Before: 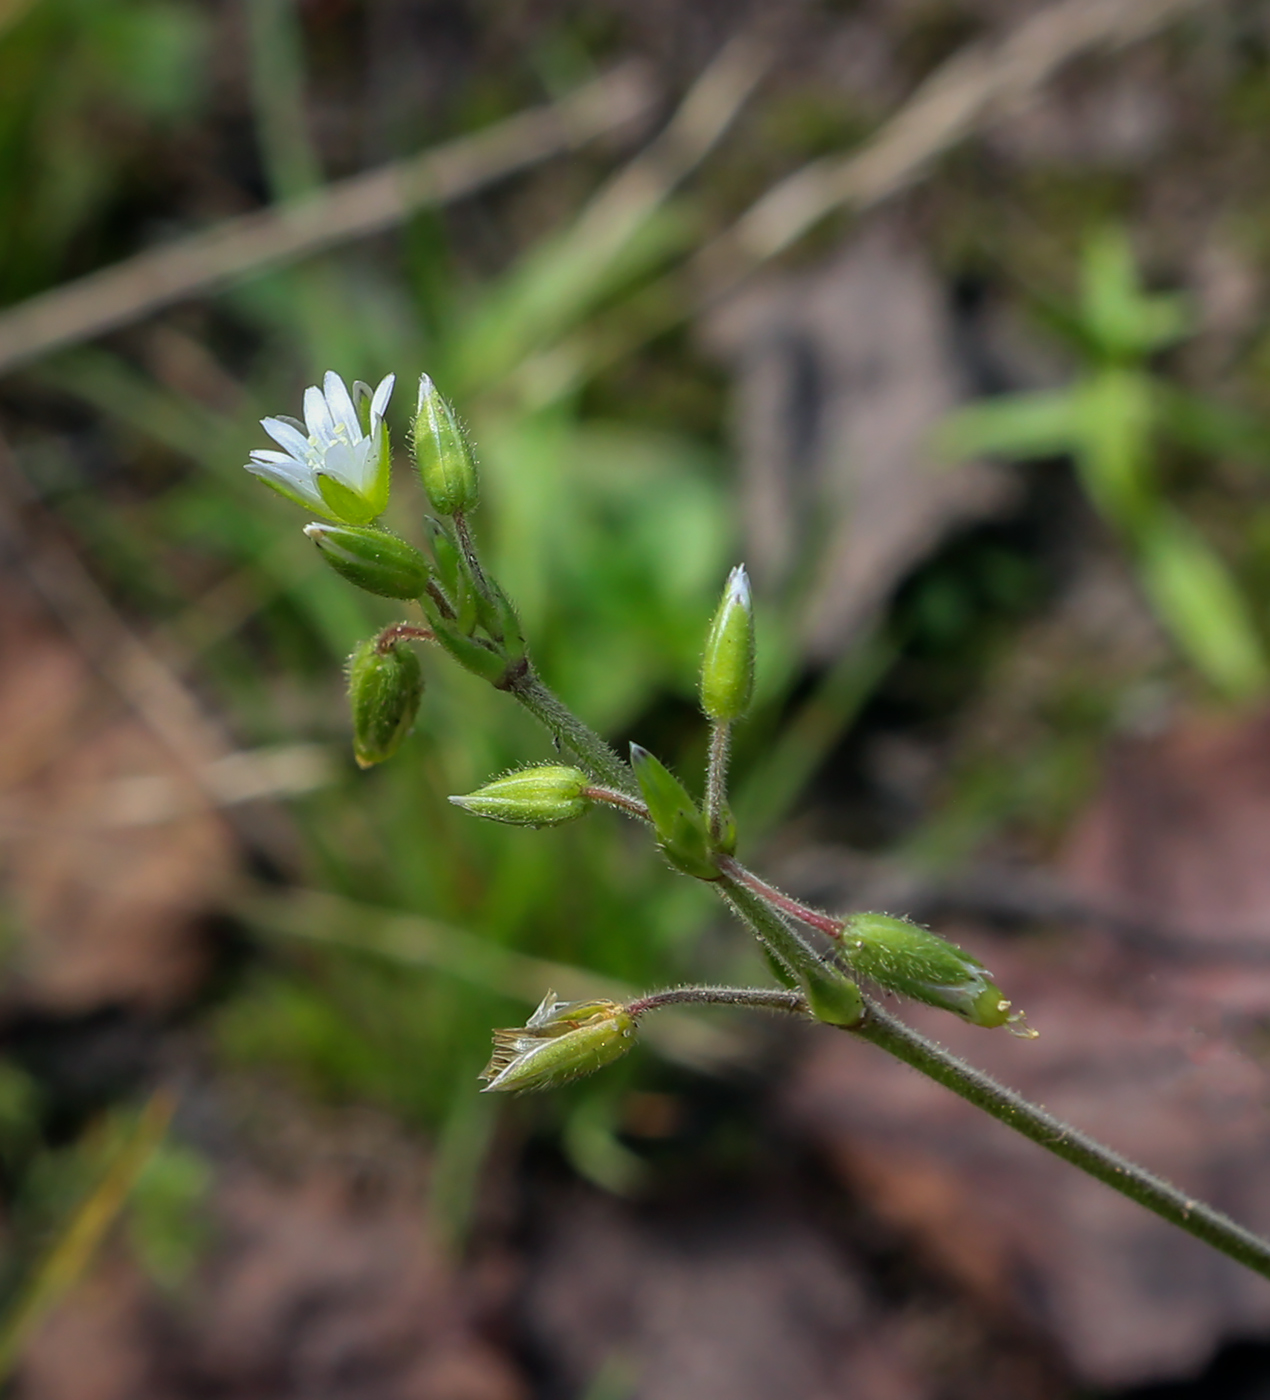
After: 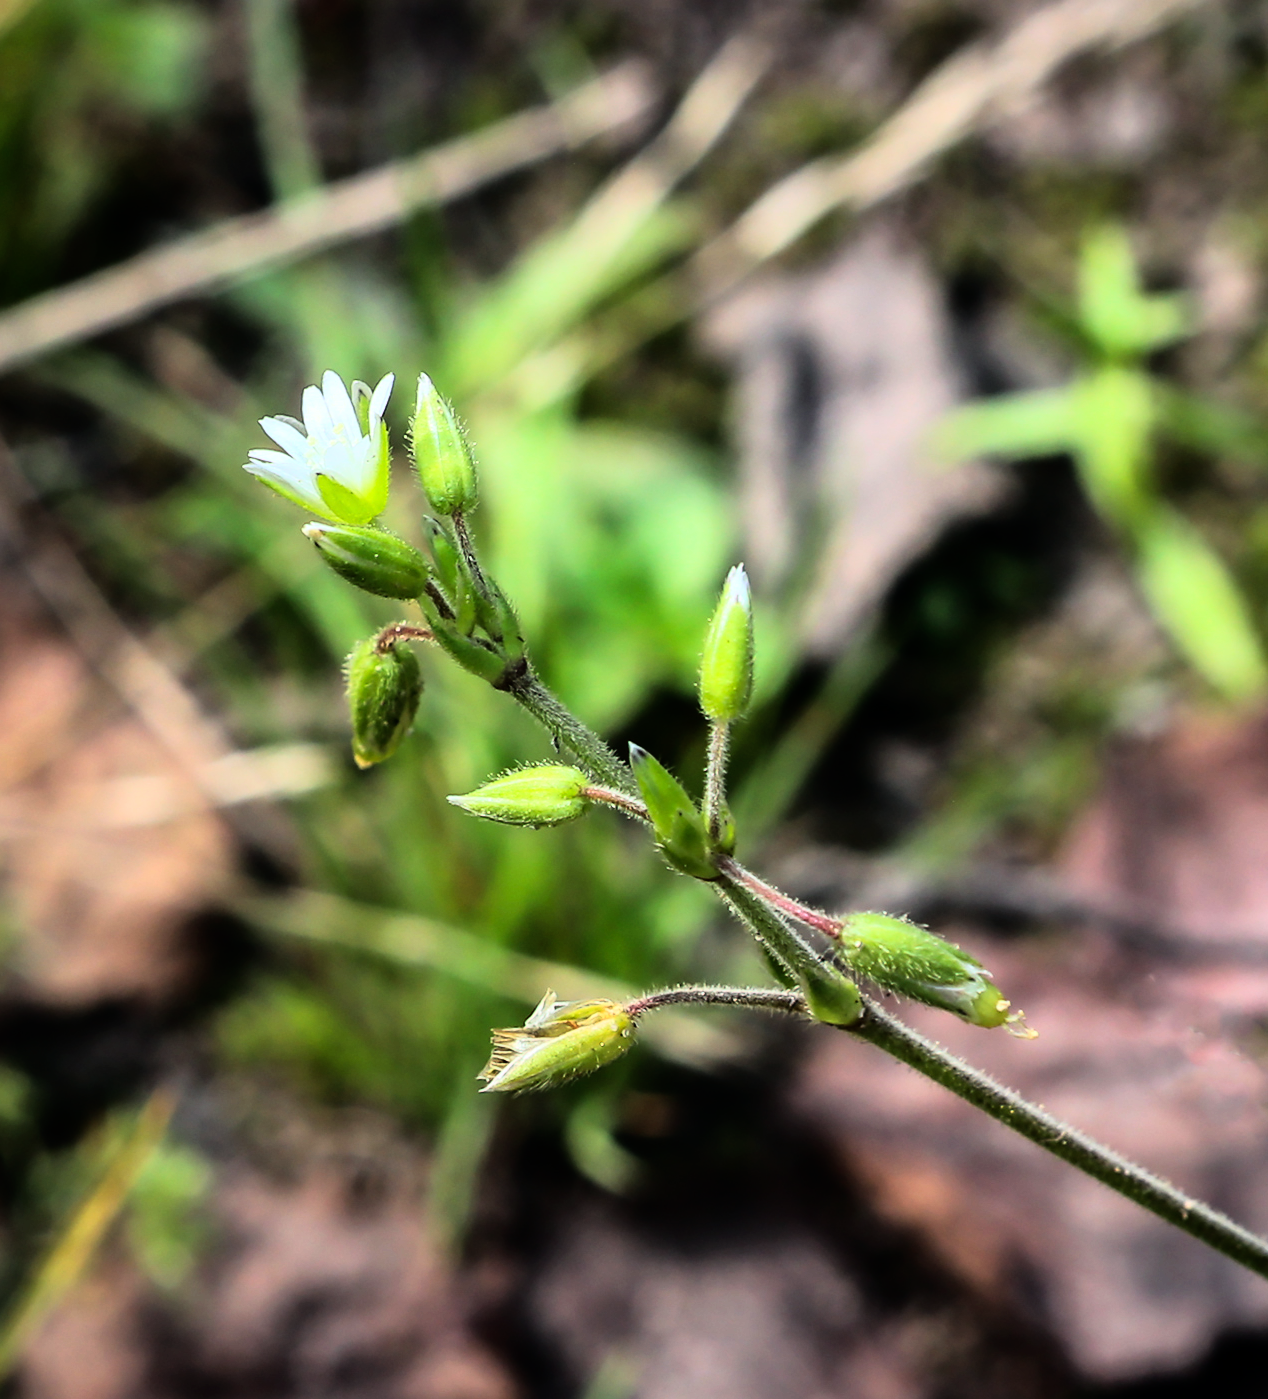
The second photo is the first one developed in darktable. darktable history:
crop and rotate: left 0.126%
rgb curve: curves: ch0 [(0, 0) (0.21, 0.15) (0.24, 0.21) (0.5, 0.75) (0.75, 0.96) (0.89, 0.99) (1, 1)]; ch1 [(0, 0.02) (0.21, 0.13) (0.25, 0.2) (0.5, 0.67) (0.75, 0.9) (0.89, 0.97) (1, 1)]; ch2 [(0, 0.02) (0.21, 0.13) (0.25, 0.2) (0.5, 0.67) (0.75, 0.9) (0.89, 0.97) (1, 1)], compensate middle gray true
